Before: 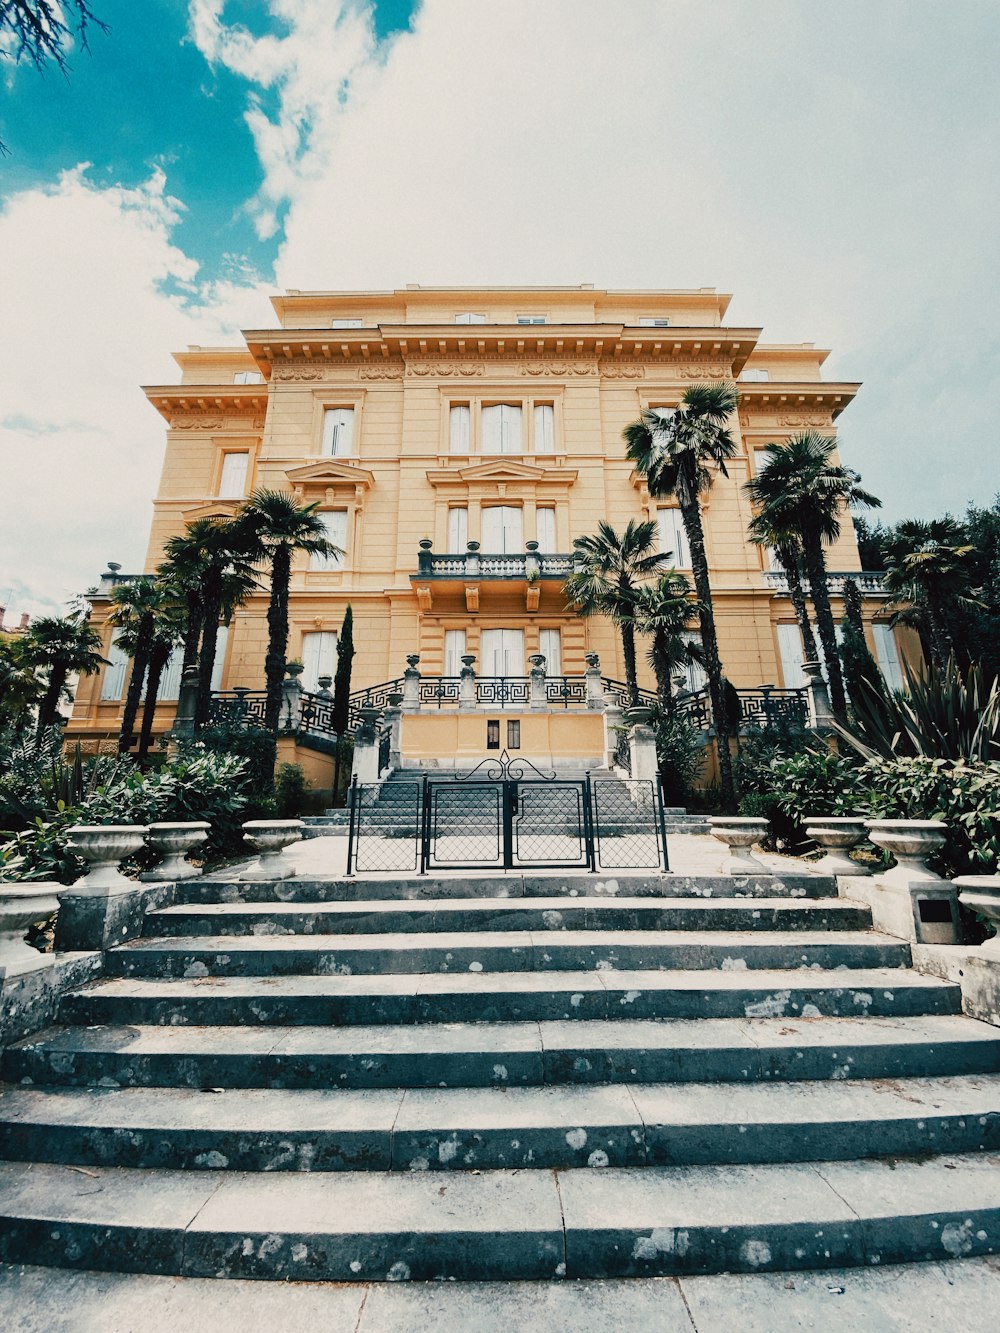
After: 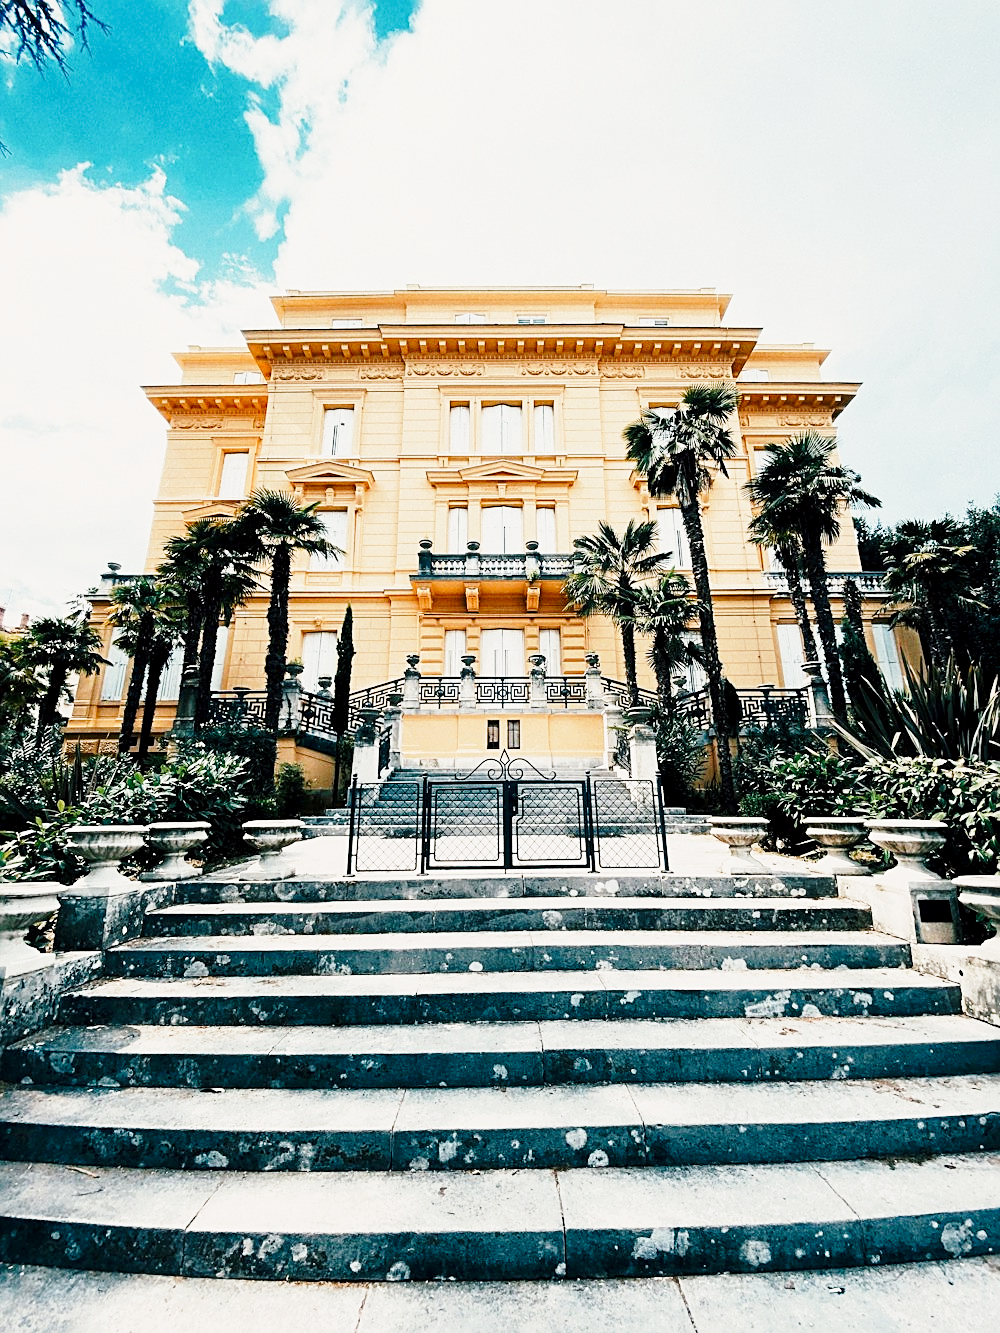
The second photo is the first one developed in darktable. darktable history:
sharpen: amount 0.497
exposure: black level correction 0.005, exposure 0.002 EV, compensate highlight preservation false
base curve: curves: ch0 [(0, 0) (0.028, 0.03) (0.121, 0.232) (0.46, 0.748) (0.859, 0.968) (1, 1)], preserve colors none
